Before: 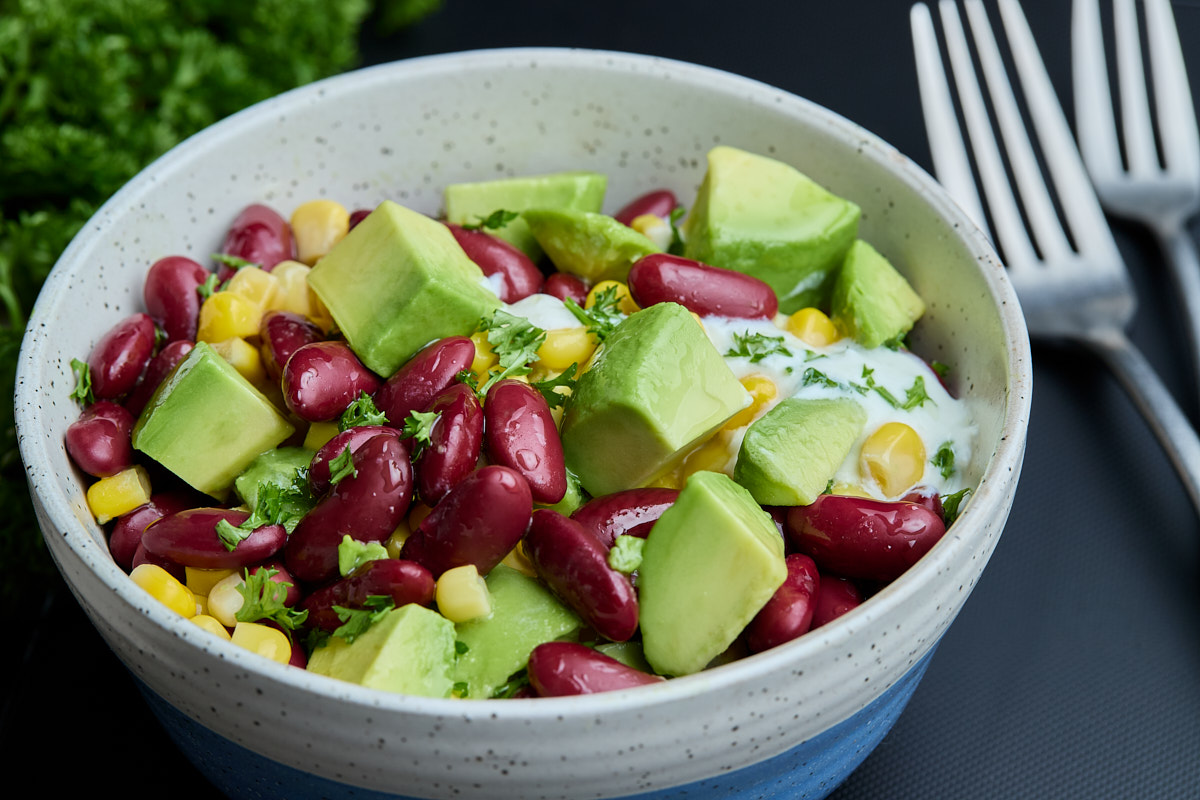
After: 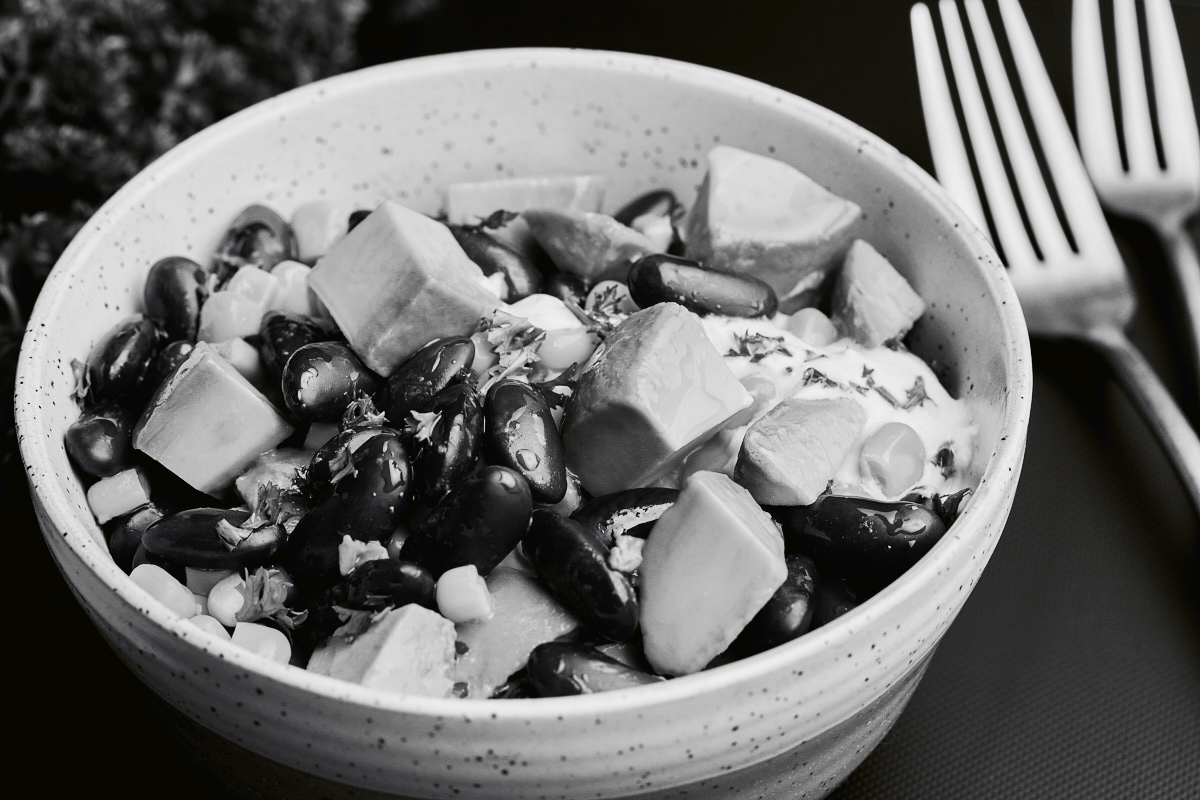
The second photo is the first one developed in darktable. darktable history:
tone curve: curves: ch0 [(0, 0) (0.003, 0.016) (0.011, 0.016) (0.025, 0.016) (0.044, 0.016) (0.069, 0.016) (0.1, 0.026) (0.136, 0.047) (0.177, 0.088) (0.224, 0.14) (0.277, 0.2) (0.335, 0.276) (0.399, 0.37) (0.468, 0.47) (0.543, 0.583) (0.623, 0.698) (0.709, 0.779) (0.801, 0.858) (0.898, 0.929) (1, 1)], preserve colors none
color look up table: target L [86.7, 85.98, 78.43, 66.24, 58.38, 58.64, 57.61, 39.07, 26.21, 17.37, 200.55, 84.56, 79.88, 75.88, 66.24, 66.62, 65.11, 55.02, 54.5, 50.96, 45.89, 39.07, 35.51, 17.06, 22.62, 10.27, 95.84, 87.05, 63.22, 69.98, 71.84, 57.35, 63.6, 64.36, 54.24, 45.09, 23.22, 27.98, 28.27, 22.62, 7.247, 9.263, 91.29, 78.07, 65.11, 64.74, 63.22, 36.15, 7.247], target a [-0.001, -0.001, 0, 0, 0.001 ×4, 0, 0.001, 0, -0.001, 0 ×5, 0.001 ×6, 0, 0.001, 0, -0.002, 0, 0.001, -0.001, 0, 0.001, 0, 0, 0.001 ×6, -0.936, 0, 0, -0.001, 0, 0, 0.001, 0, -0.936], target b [0.023, 0.002, 0.001, 0.002, -0.004, -0.005, -0.004, -0.005, -0.002, -0.004, 0, 0.002, 0.001, 0.001, 0.002, 0.002, 0.002, -0.005, -0.004, -0.005, -0.005, -0.005, -0.006, 0.002, -0.002, -0.003, 0.024, 0.001, -0.004, 0.002, 0.002, -0.005, 0.002, 0.002, -0.005, -0.005, -0.004, -0.002, -0.005, -0.002, 11.55, -0.001, 0, 0.022, 0.002, 0.002, -0.004, -0.001, 11.55], num patches 49
